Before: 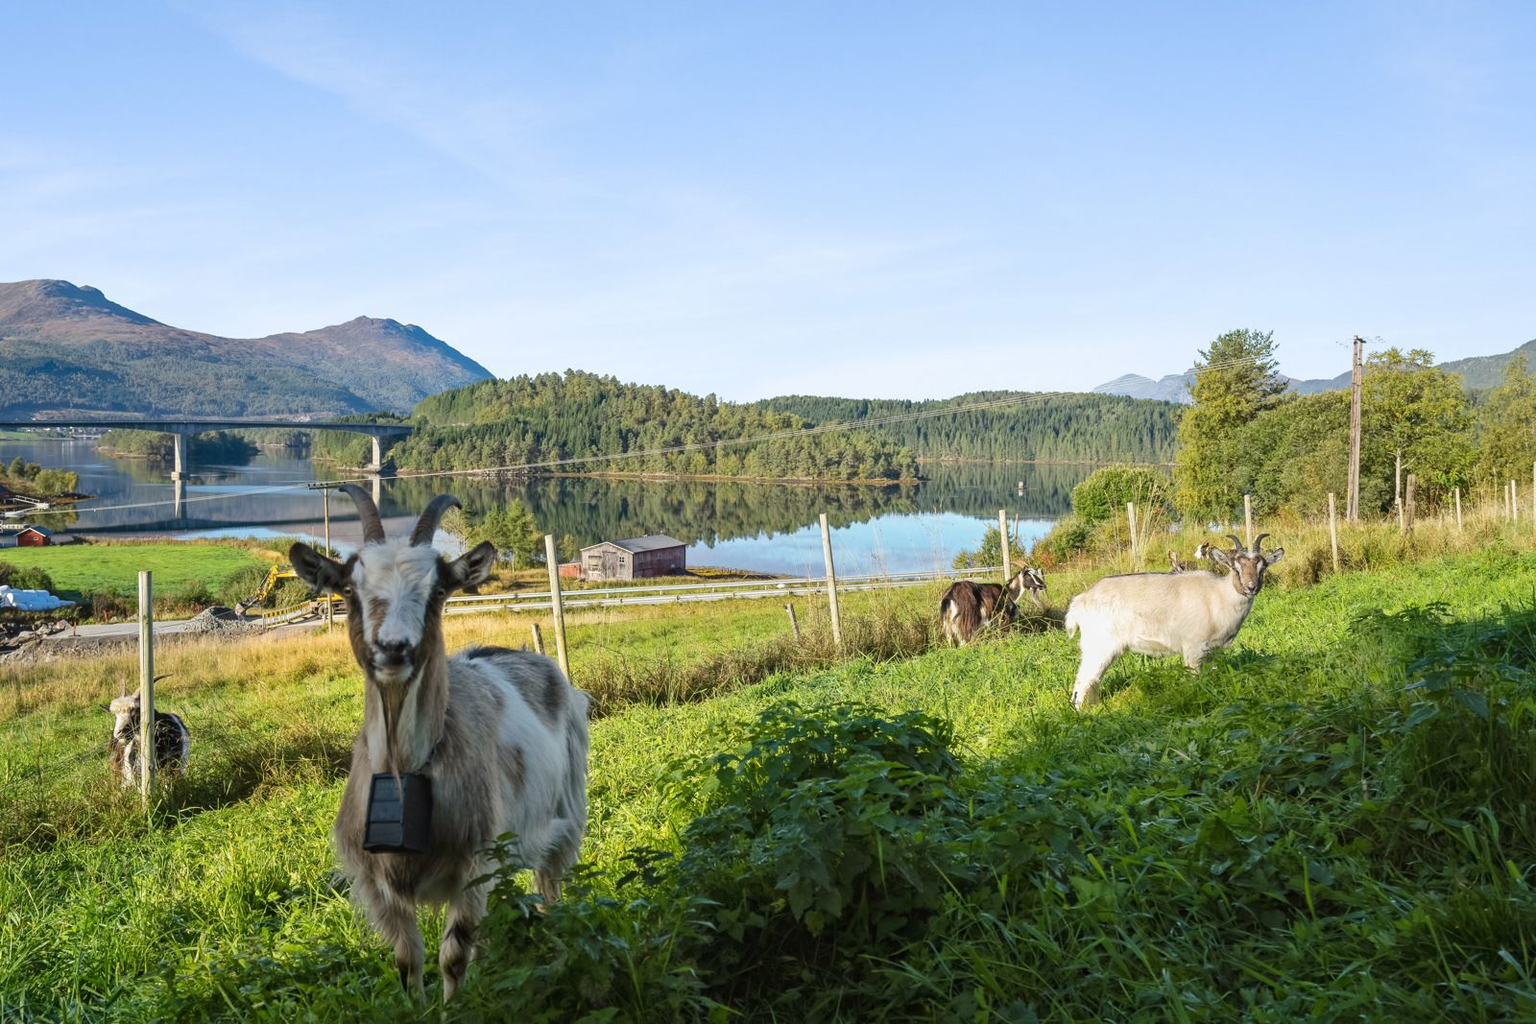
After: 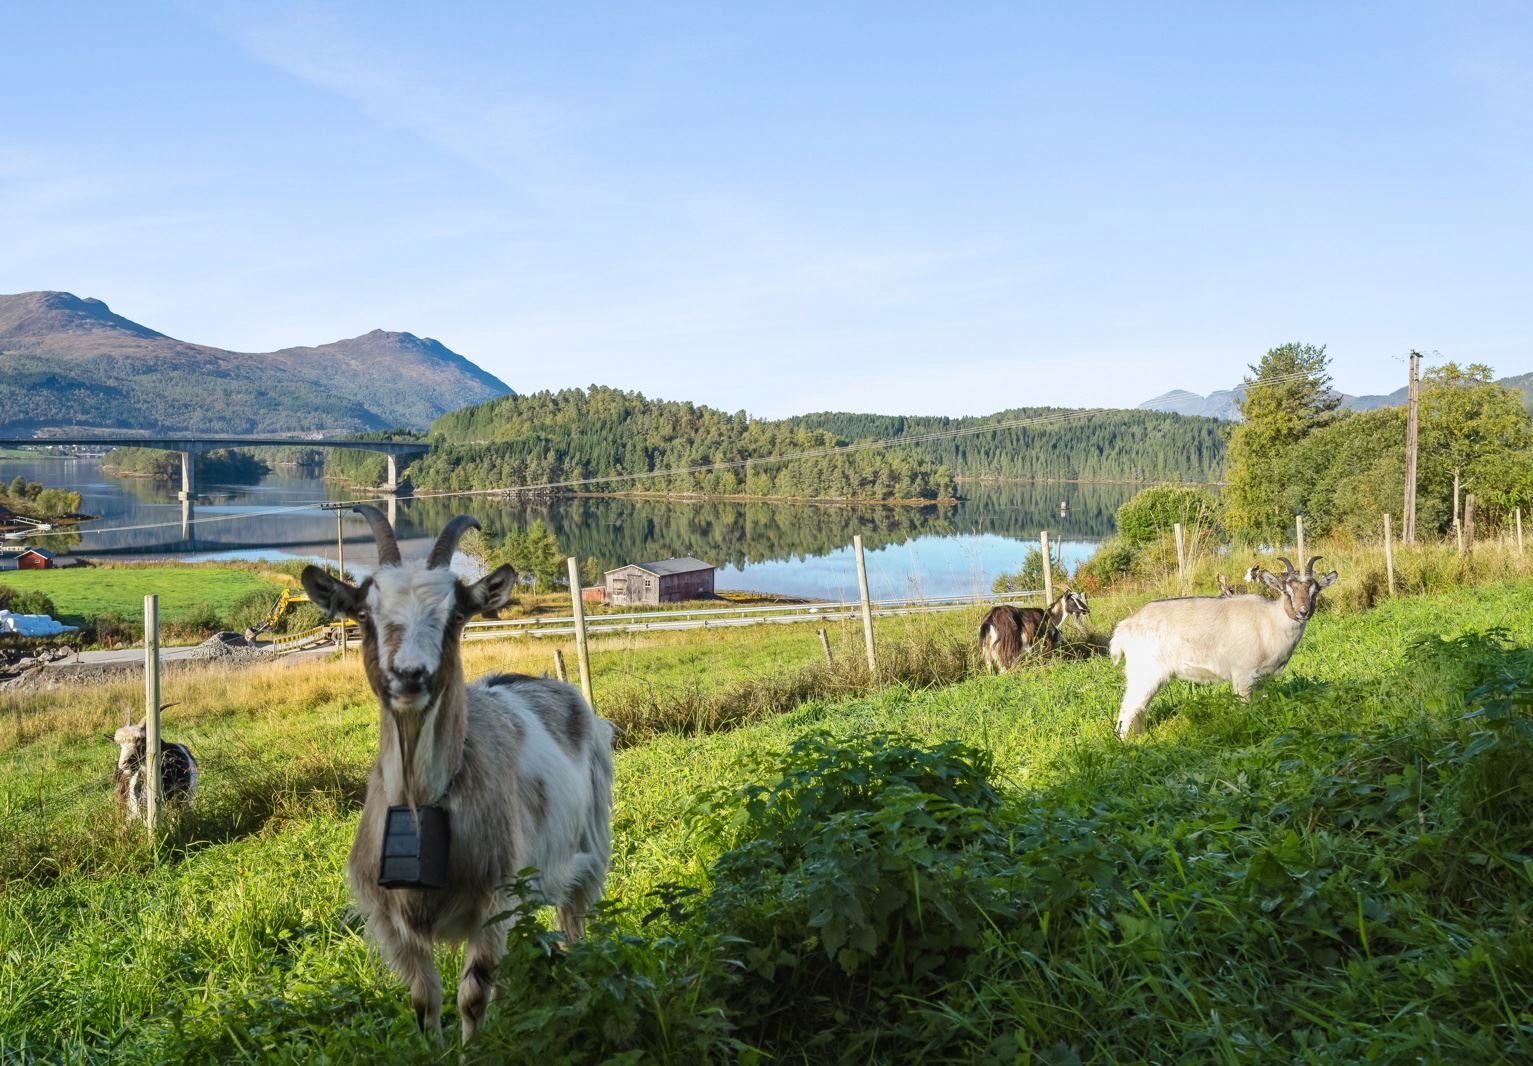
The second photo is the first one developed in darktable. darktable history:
base curve: curves: ch0 [(0, 0) (0.283, 0.295) (1, 1)], preserve colors none
crop: right 4.144%, bottom 0.048%
